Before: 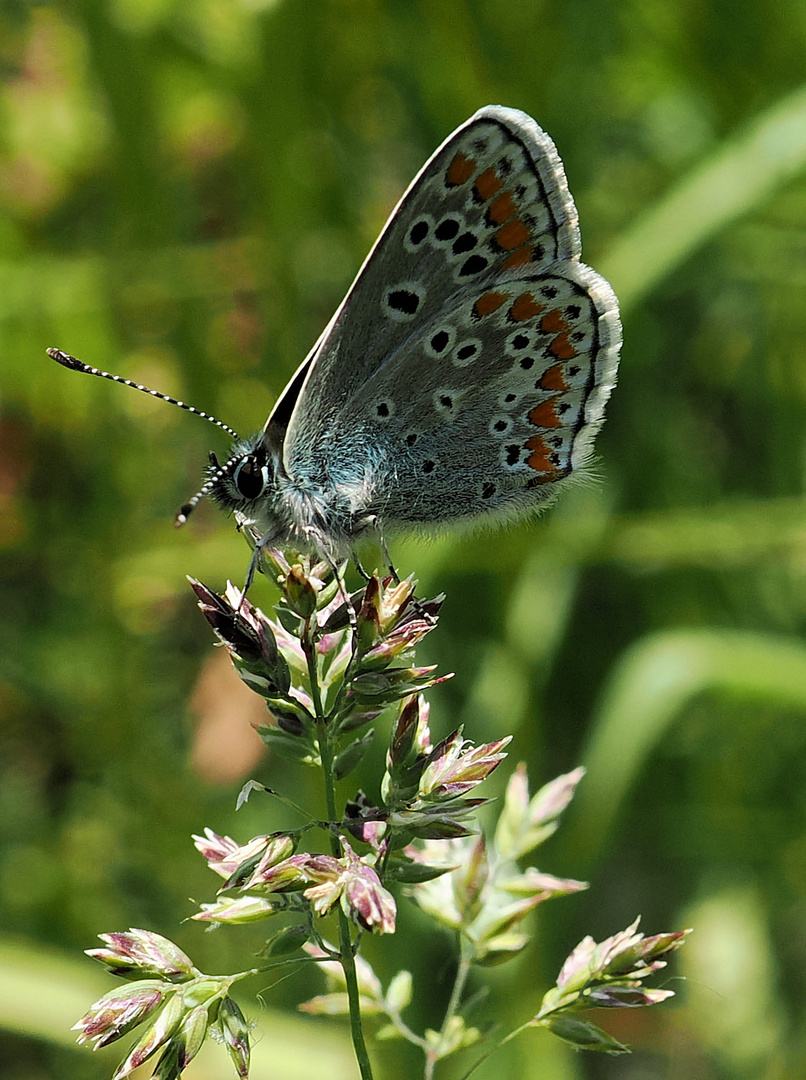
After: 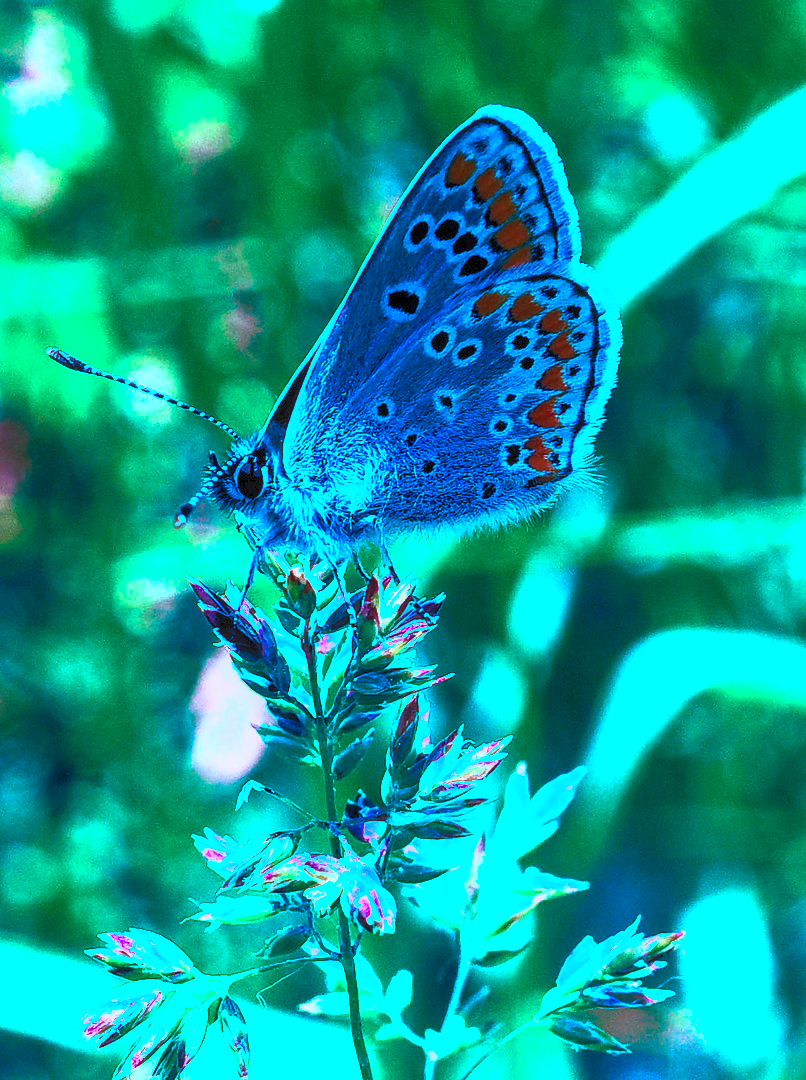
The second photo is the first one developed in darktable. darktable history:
contrast brightness saturation: contrast 0.99, brightness 0.988, saturation 0.998
color balance rgb: shadows lift › hue 85.46°, power › hue 312.99°, shadows fall-off 100.548%, perceptual saturation grading › global saturation 0.327%, mask middle-gray fulcrum 21.828%, global vibrance 40.258%
color calibration: output R [1.063, -0.012, -0.003, 0], output B [-0.079, 0.047, 1, 0], illuminant as shot in camera, x 0.483, y 0.431, temperature 2437.71 K, clip negative RGB from gamut false
local contrast: on, module defaults
